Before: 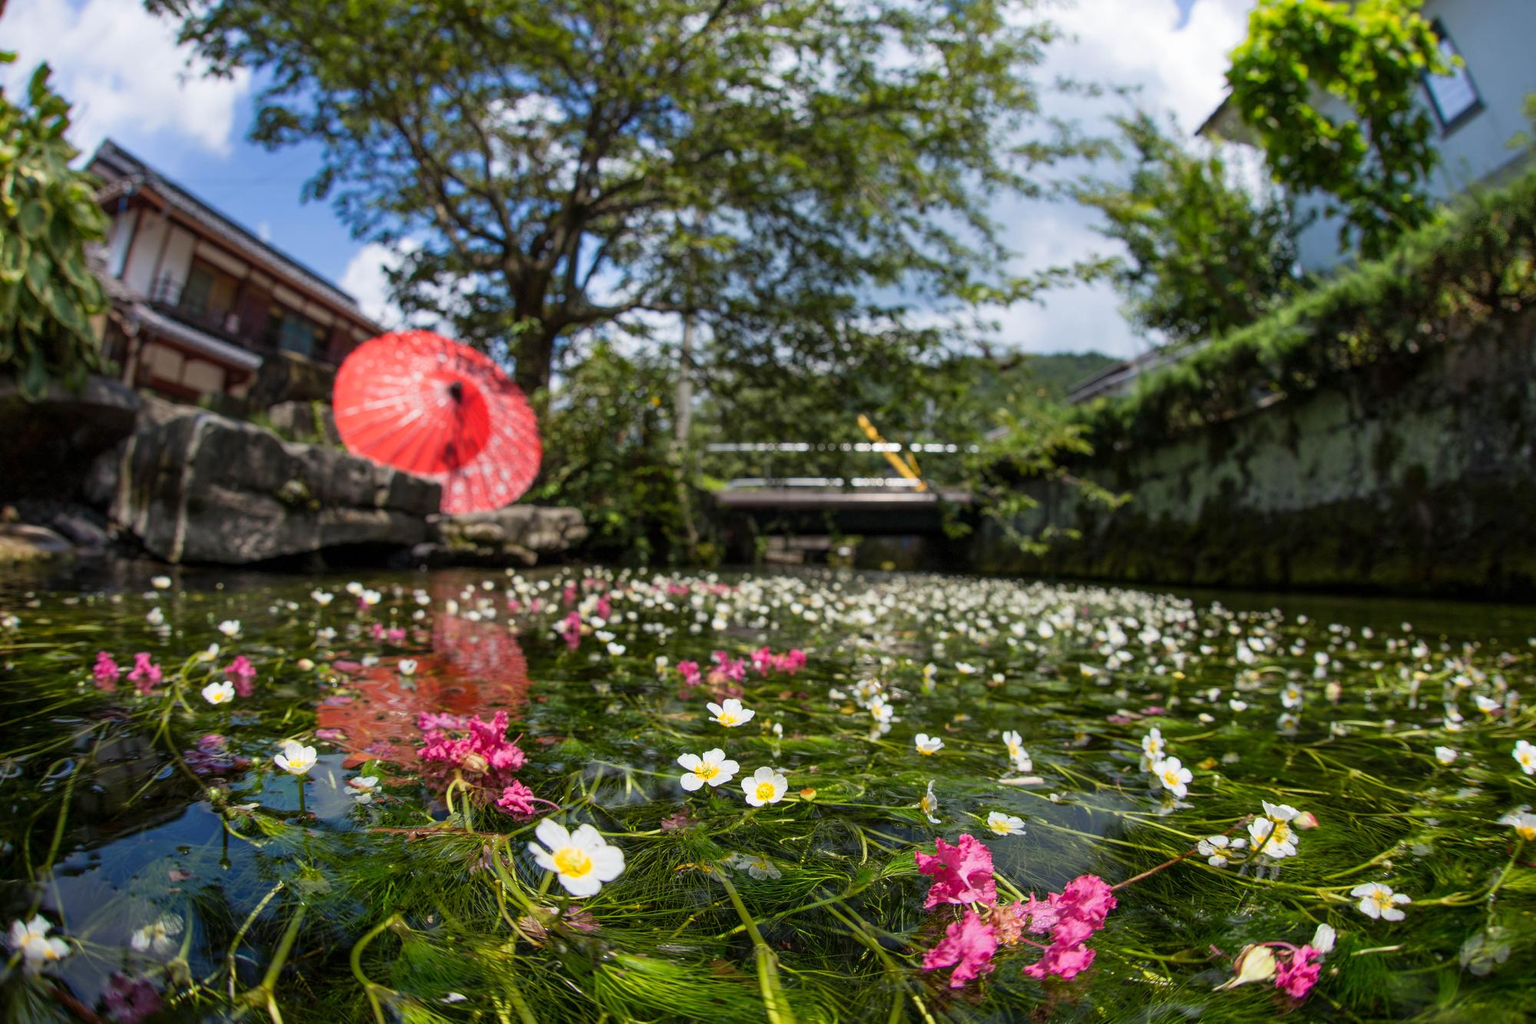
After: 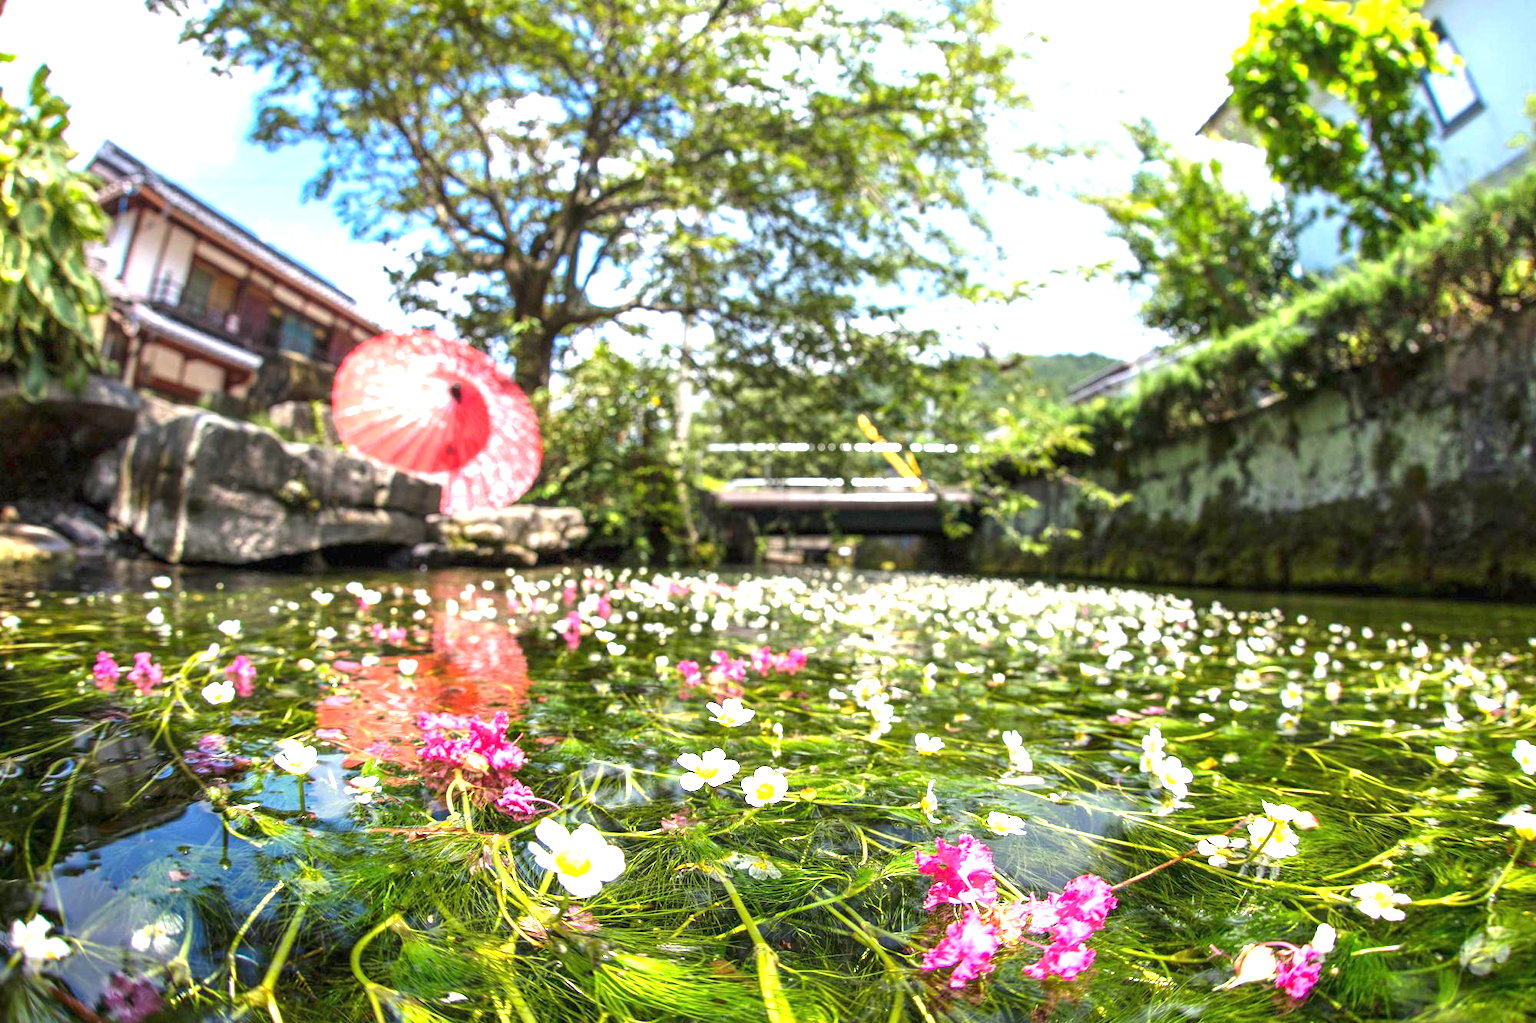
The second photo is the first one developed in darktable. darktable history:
exposure: black level correction 0, exposure 2 EV, compensate highlight preservation false
